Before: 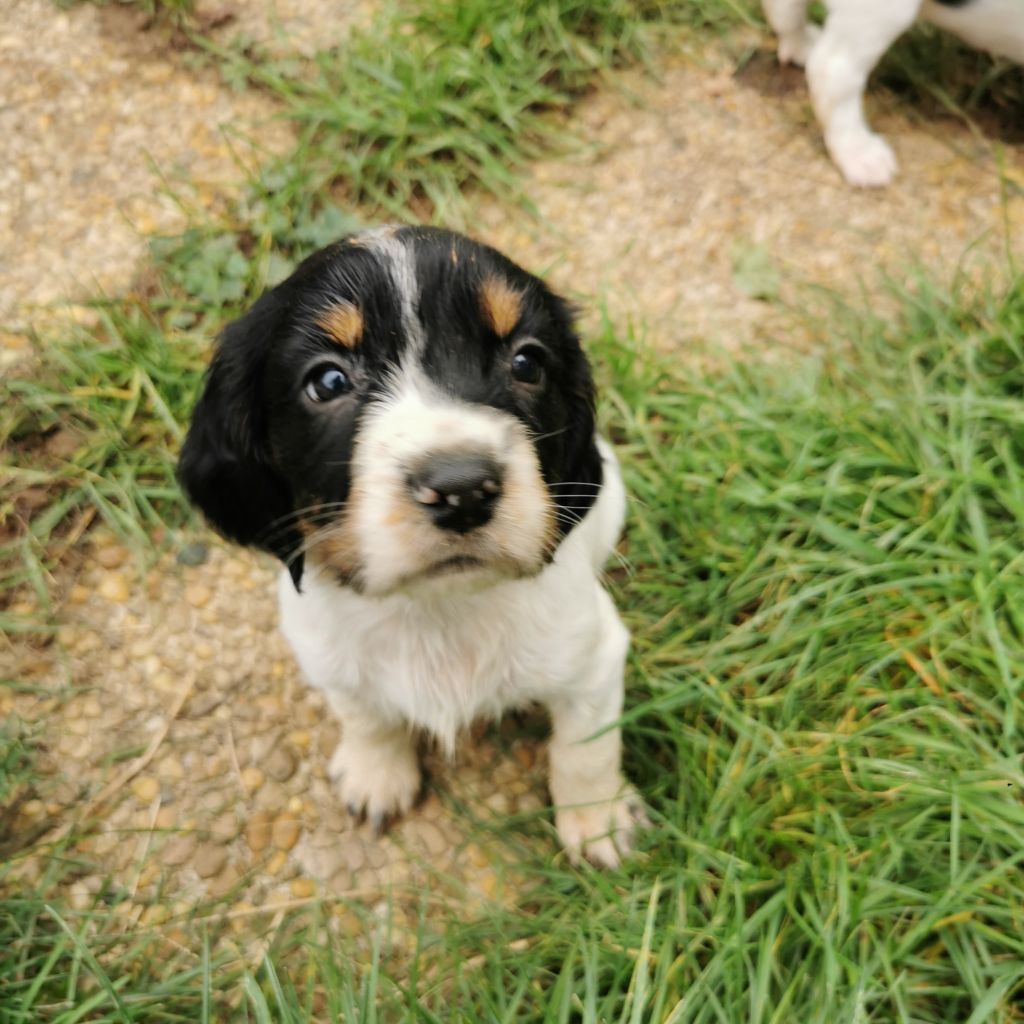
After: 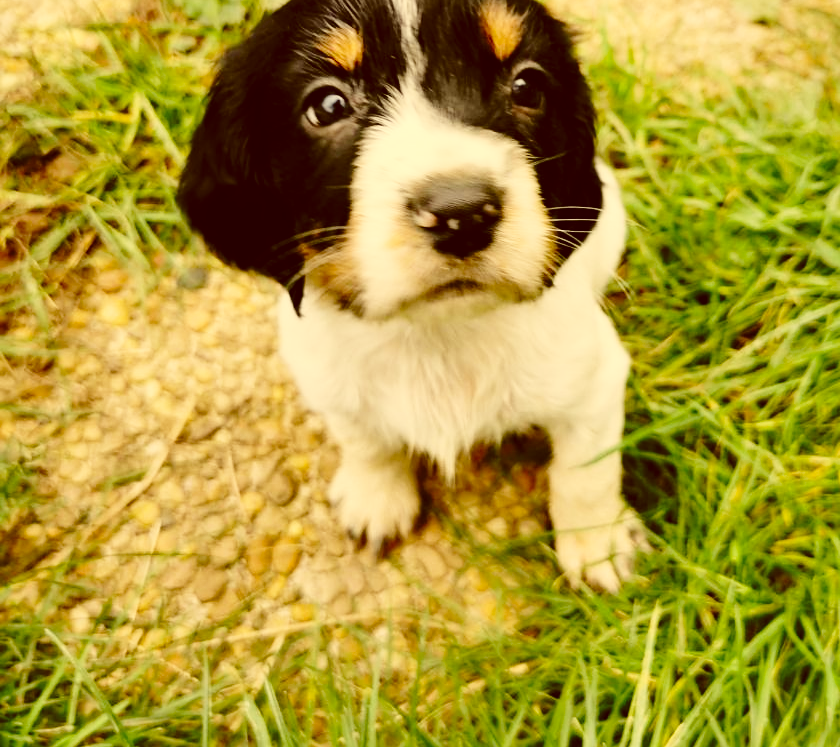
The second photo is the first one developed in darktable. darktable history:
color correction: highlights a* 1.04, highlights b* 24.24, shadows a* 15.45, shadows b* 24.21
shadows and highlights: soften with gaussian
exposure: exposure -0.321 EV, compensate highlight preservation false
crop: top 26.967%, right 17.965%
sharpen: amount 0.207
base curve: curves: ch0 [(0, 0) (0.028, 0.03) (0.105, 0.232) (0.387, 0.748) (0.754, 0.968) (1, 1)], preserve colors none
